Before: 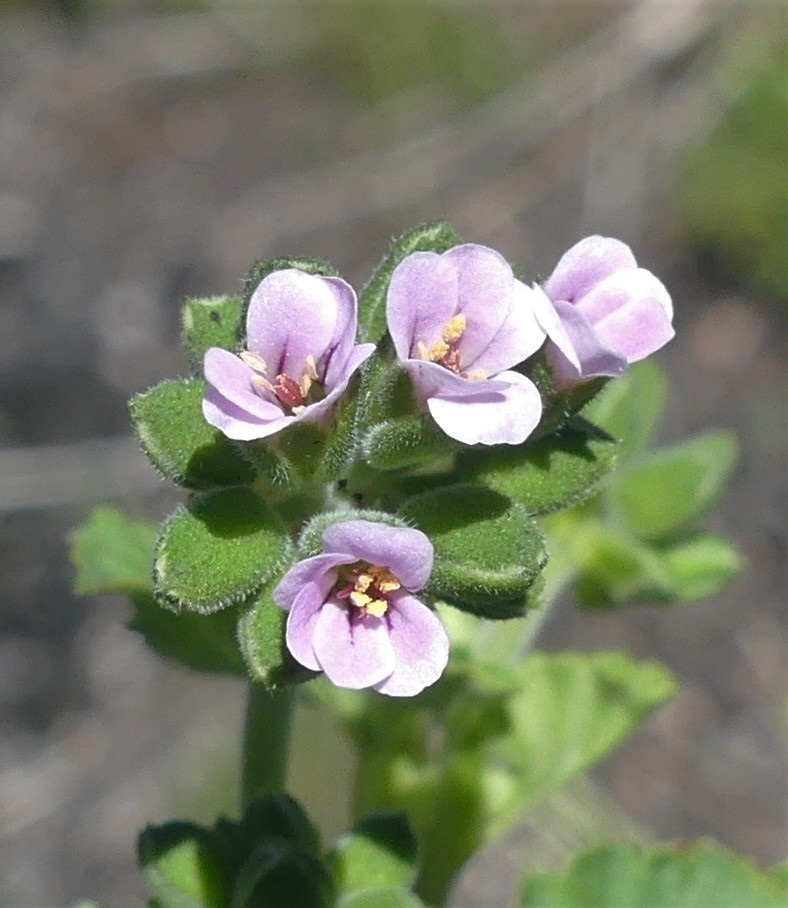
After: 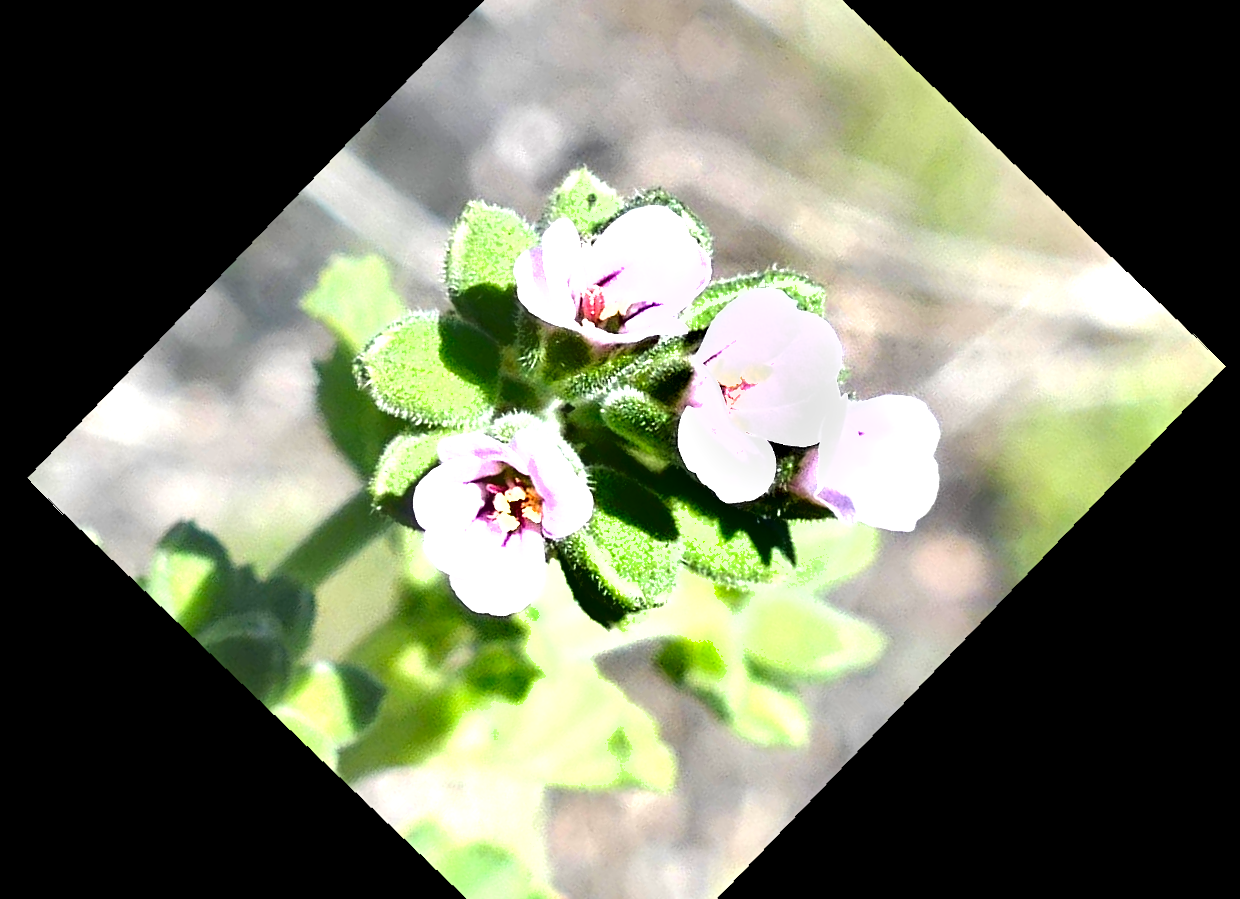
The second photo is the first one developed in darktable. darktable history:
rotate and perspective: rotation -2.56°, automatic cropping off
shadows and highlights: shadows 12, white point adjustment 1.2, soften with gaussian
exposure: black level correction 0.001, exposure 1.646 EV, compensate exposure bias true, compensate highlight preservation false
crop and rotate: angle -46.26°, top 16.234%, right 0.912%, bottom 11.704%
